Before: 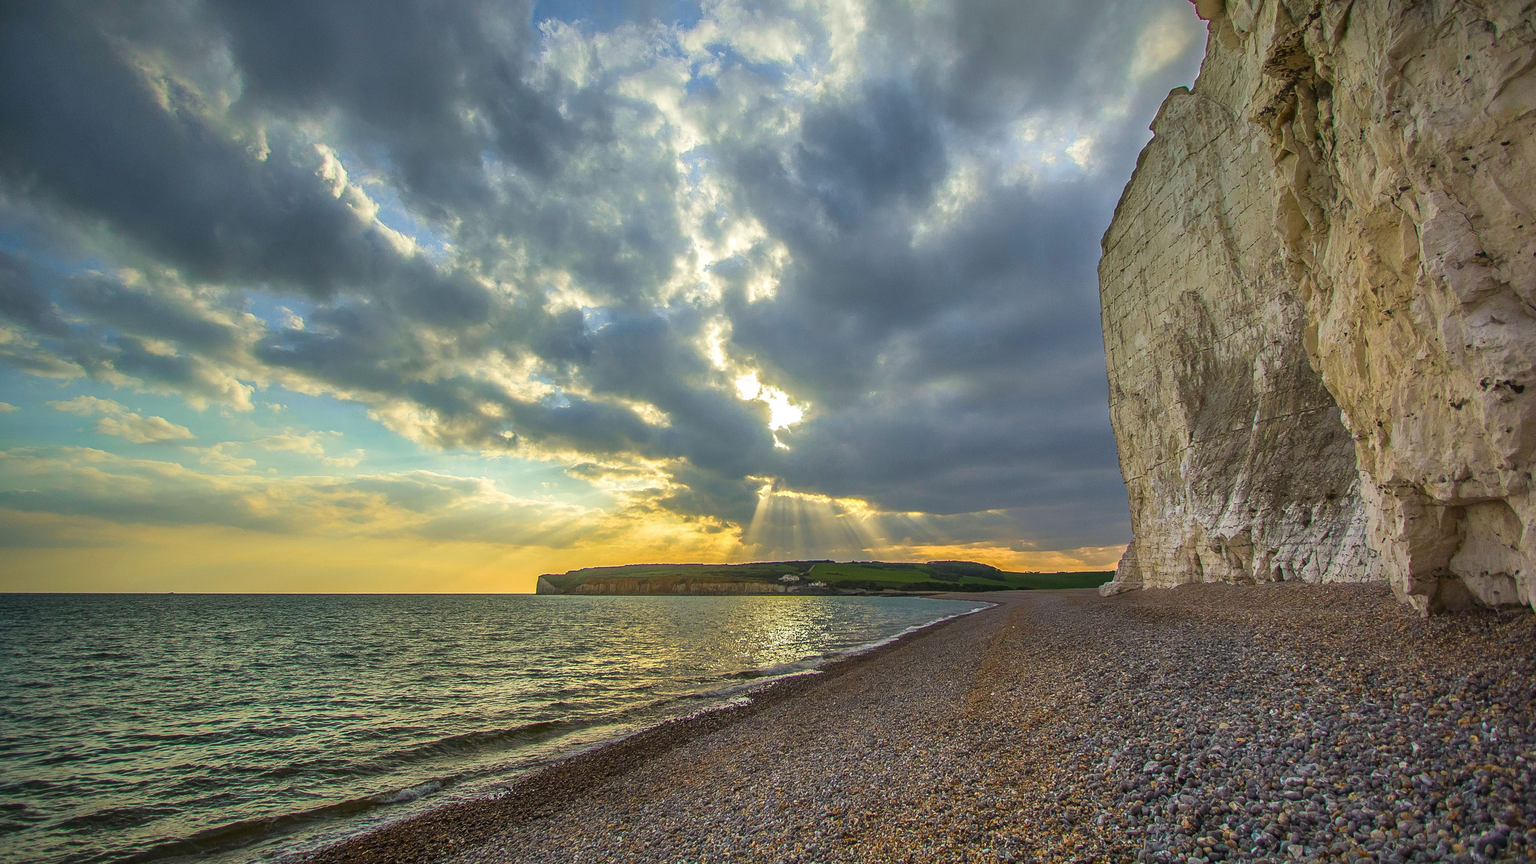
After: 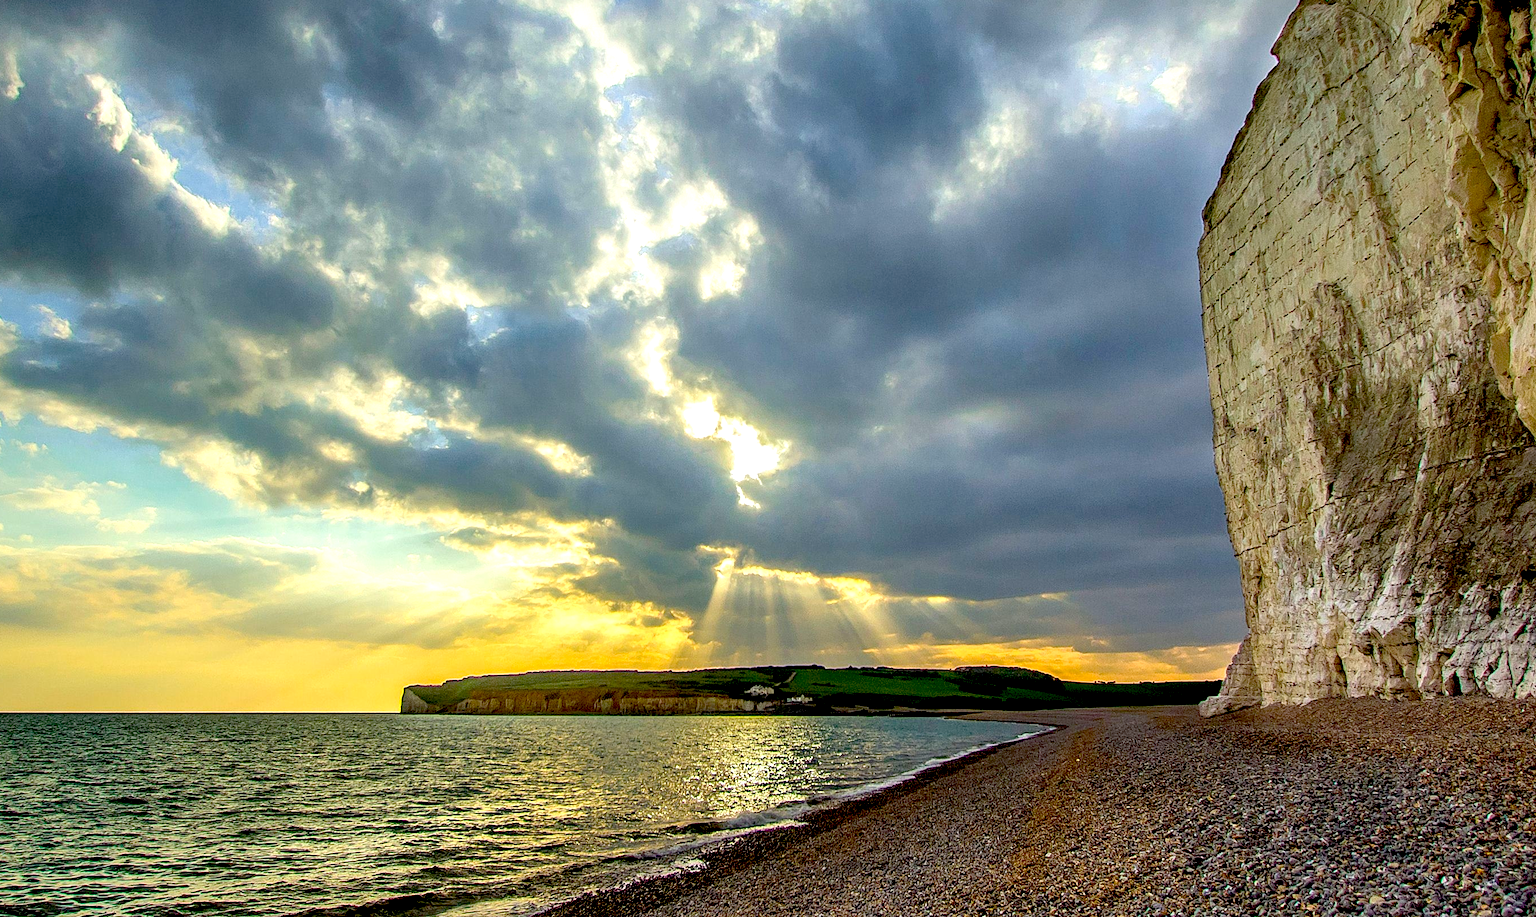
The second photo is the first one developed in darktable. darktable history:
exposure: black level correction 0.04, exposure 0.499 EV, compensate highlight preservation false
crop and rotate: left 16.562%, top 10.659%, right 12.947%, bottom 14.45%
